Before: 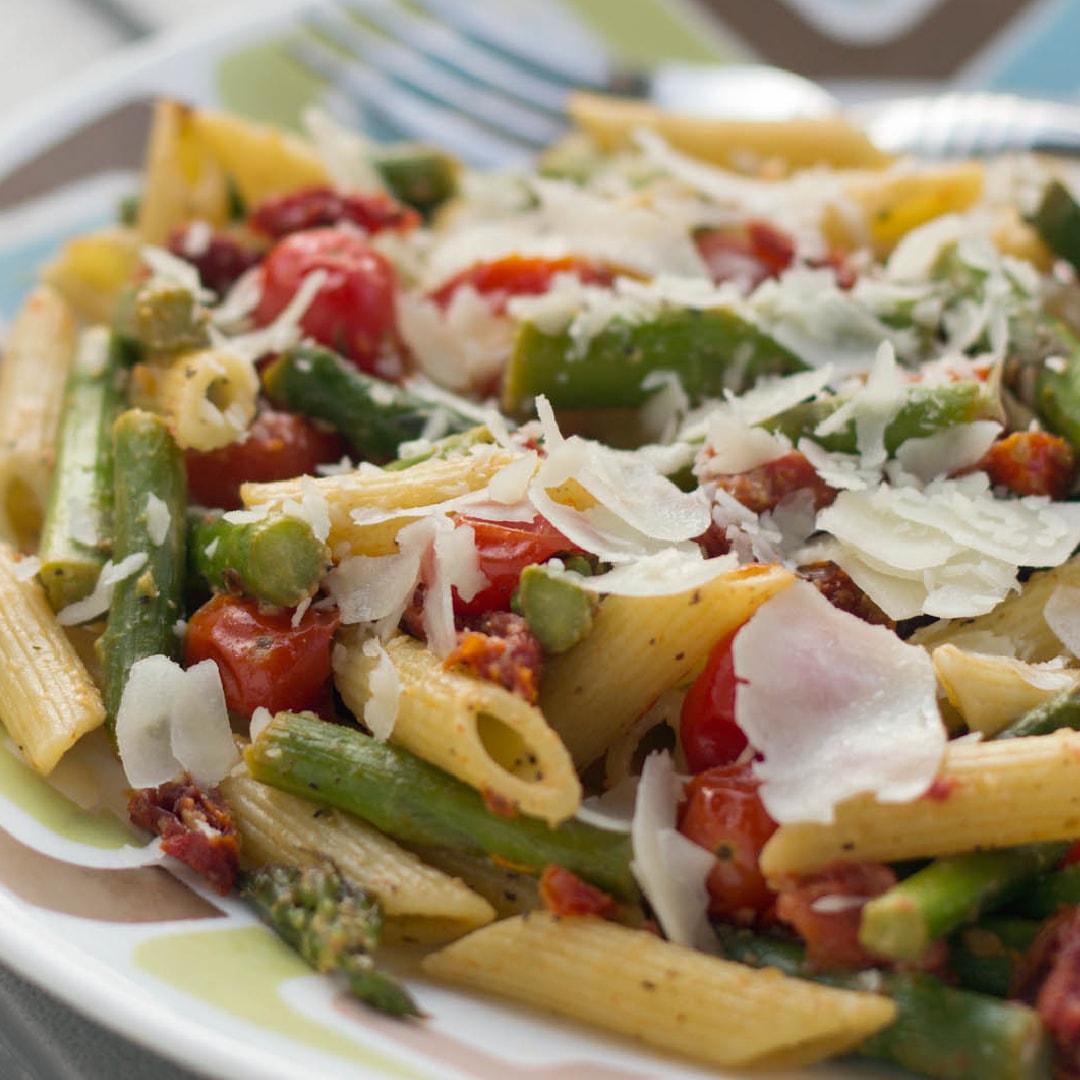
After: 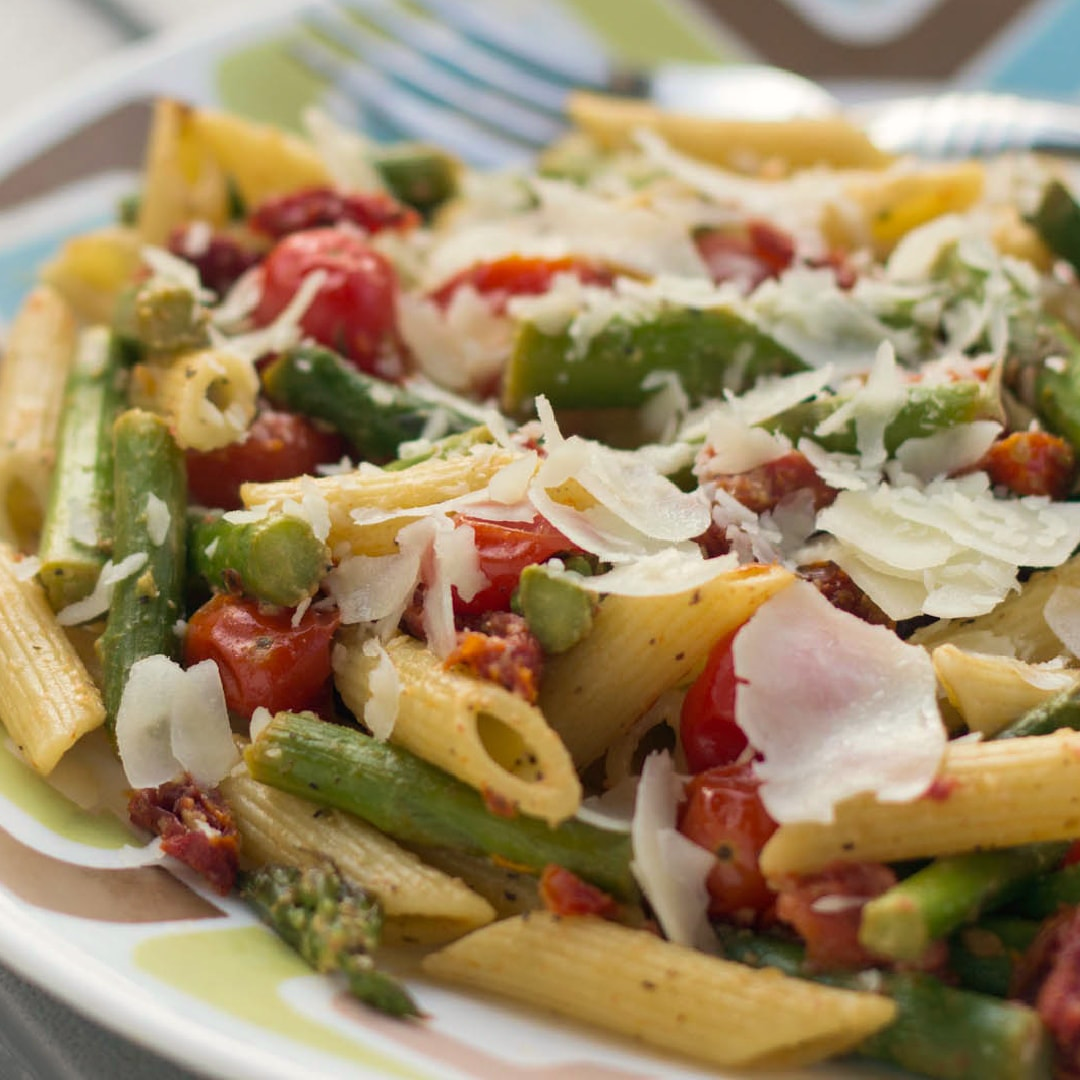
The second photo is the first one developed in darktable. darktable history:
exposure: compensate highlight preservation false
white balance: red 1.009, blue 0.985
velvia: strength 21.76%
